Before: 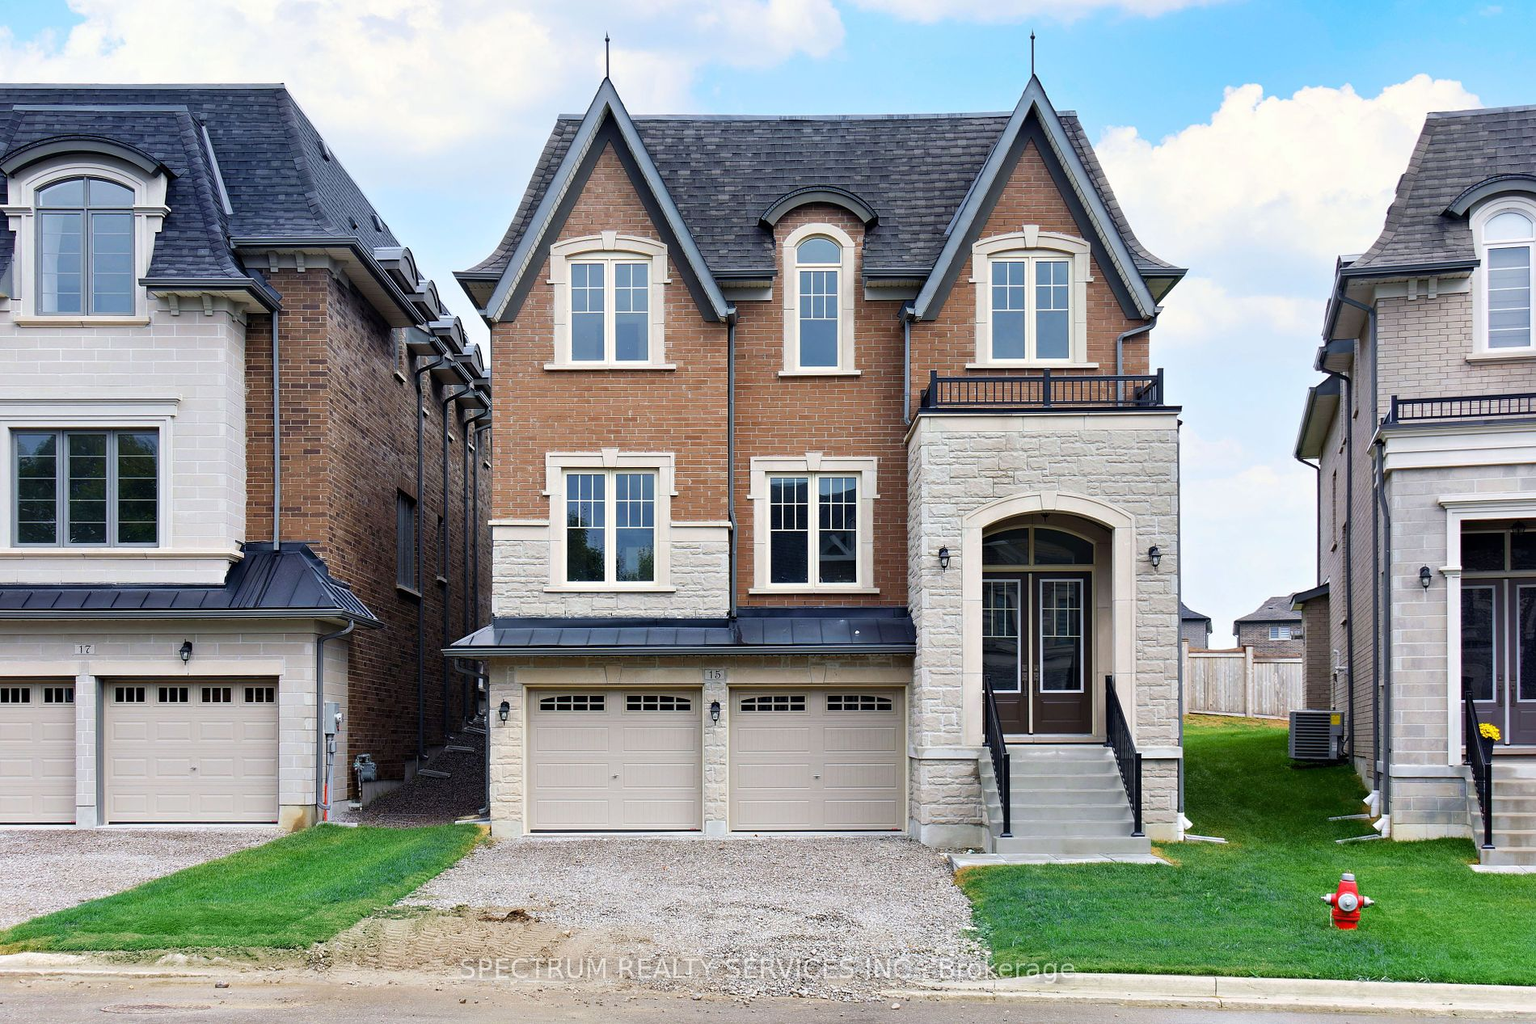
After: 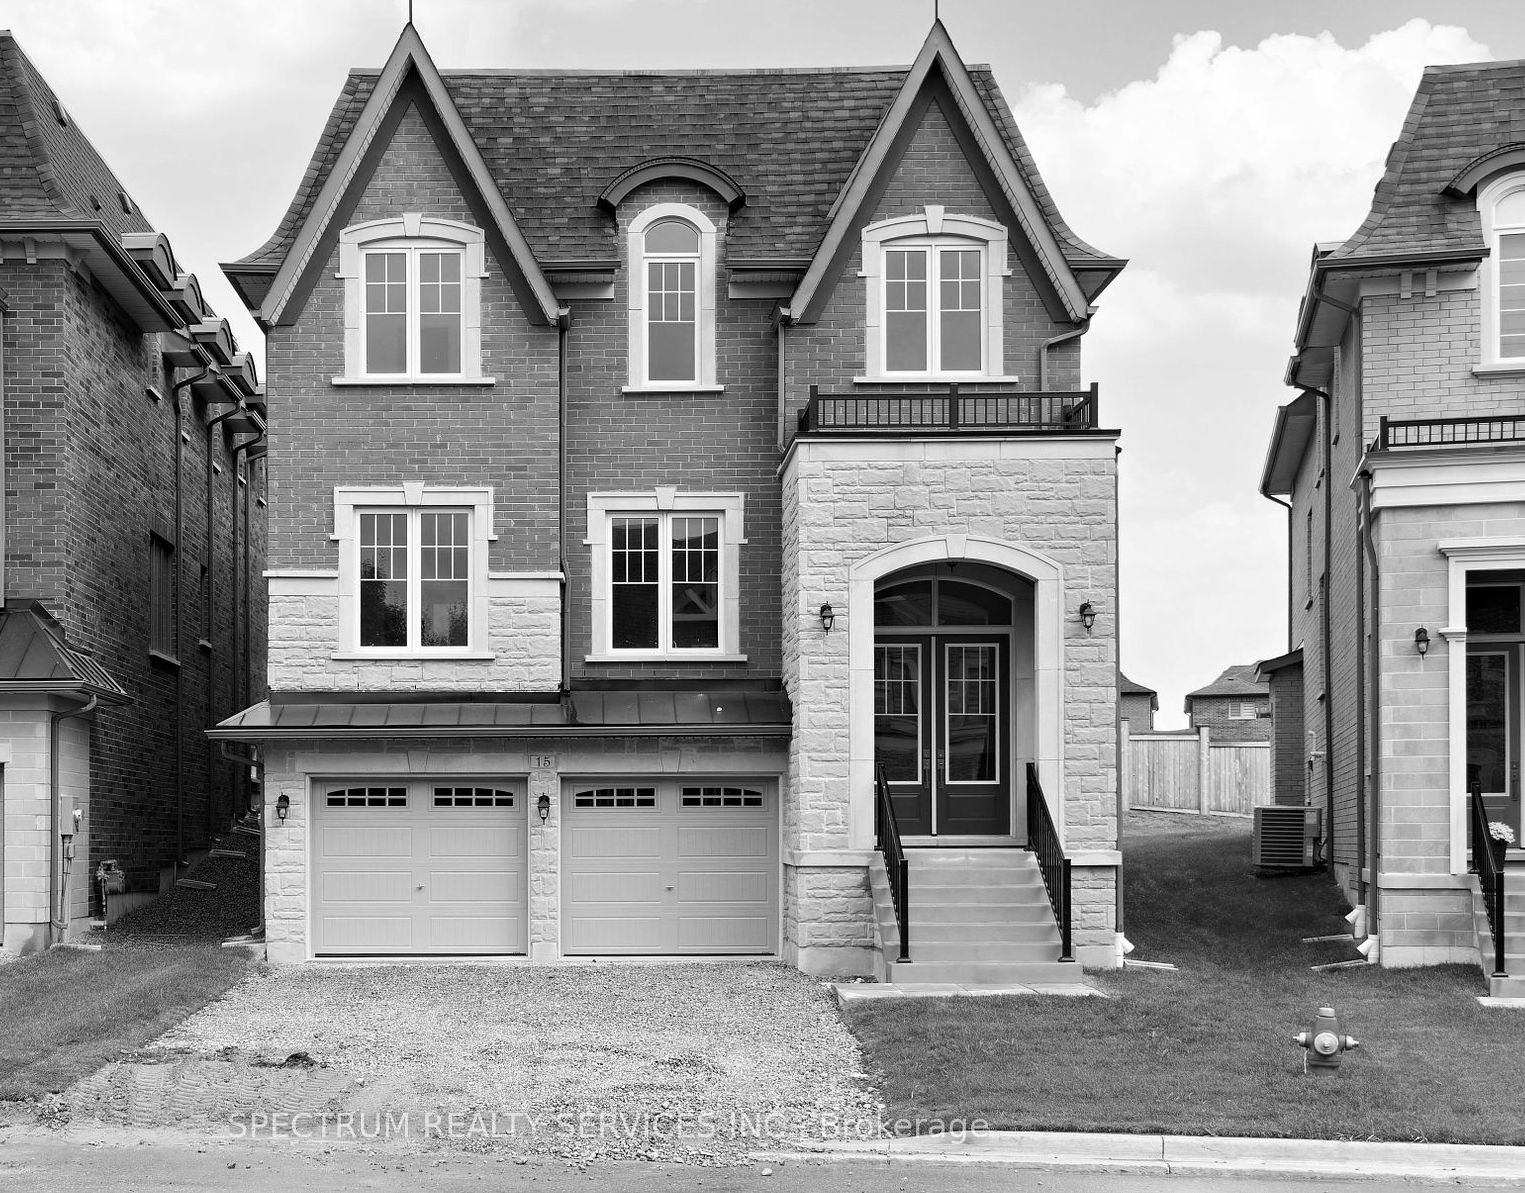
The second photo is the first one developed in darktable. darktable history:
color balance rgb: perceptual saturation grading › global saturation 20%, global vibrance 20%
monochrome: on, module defaults
crop and rotate: left 17.959%, top 5.771%, right 1.742%
